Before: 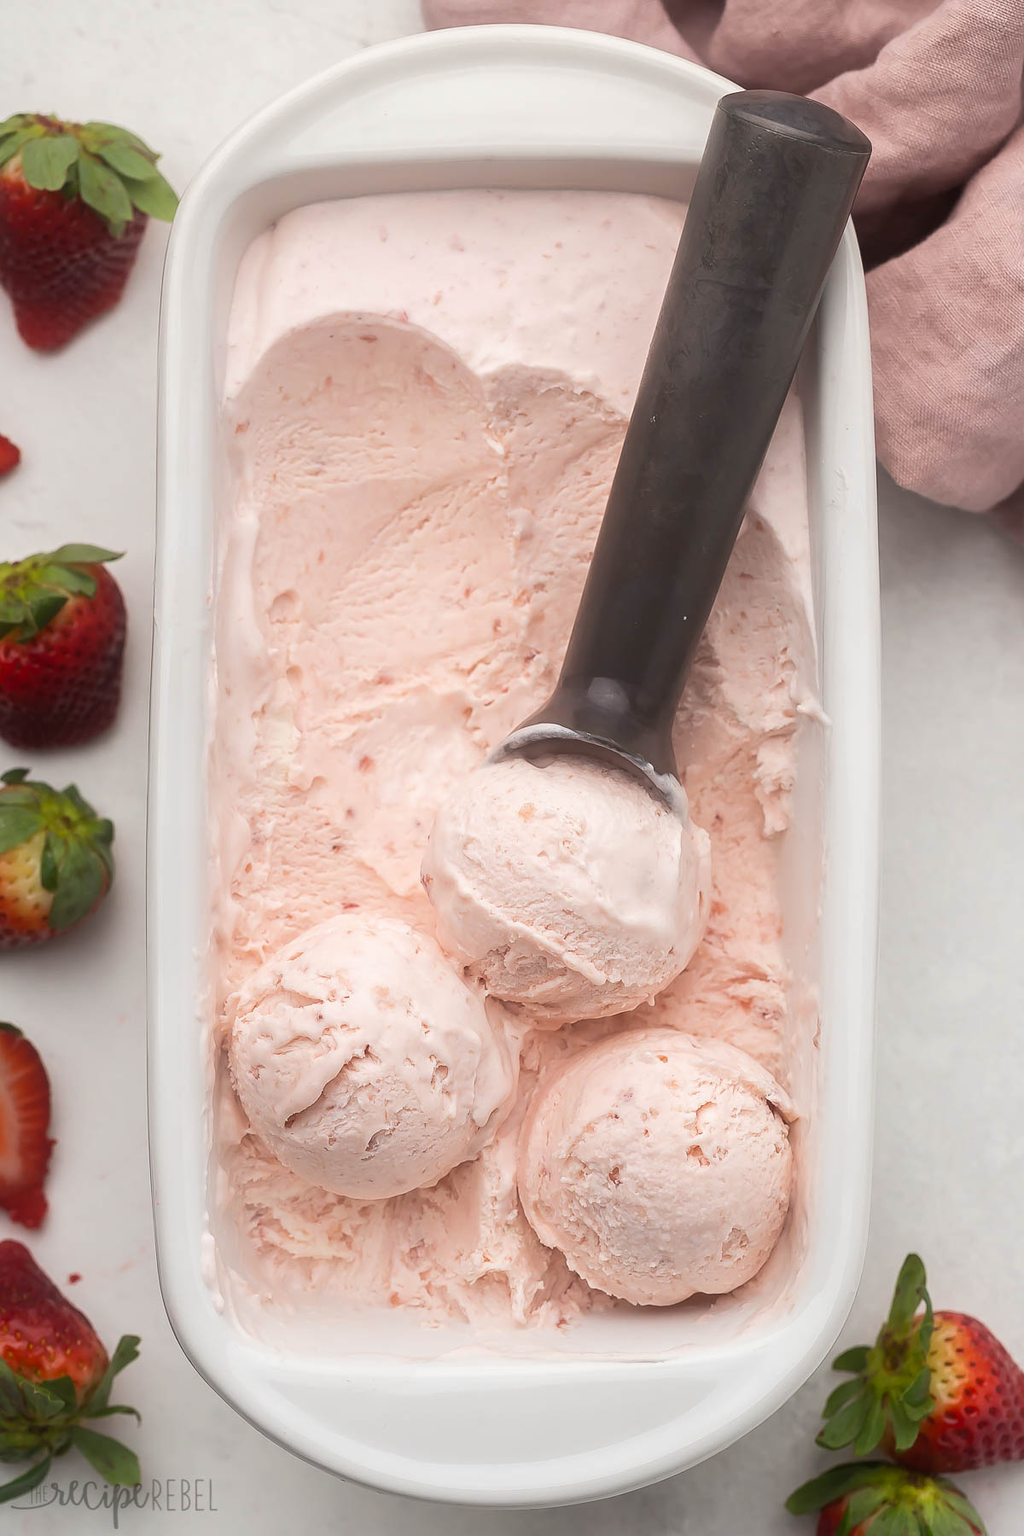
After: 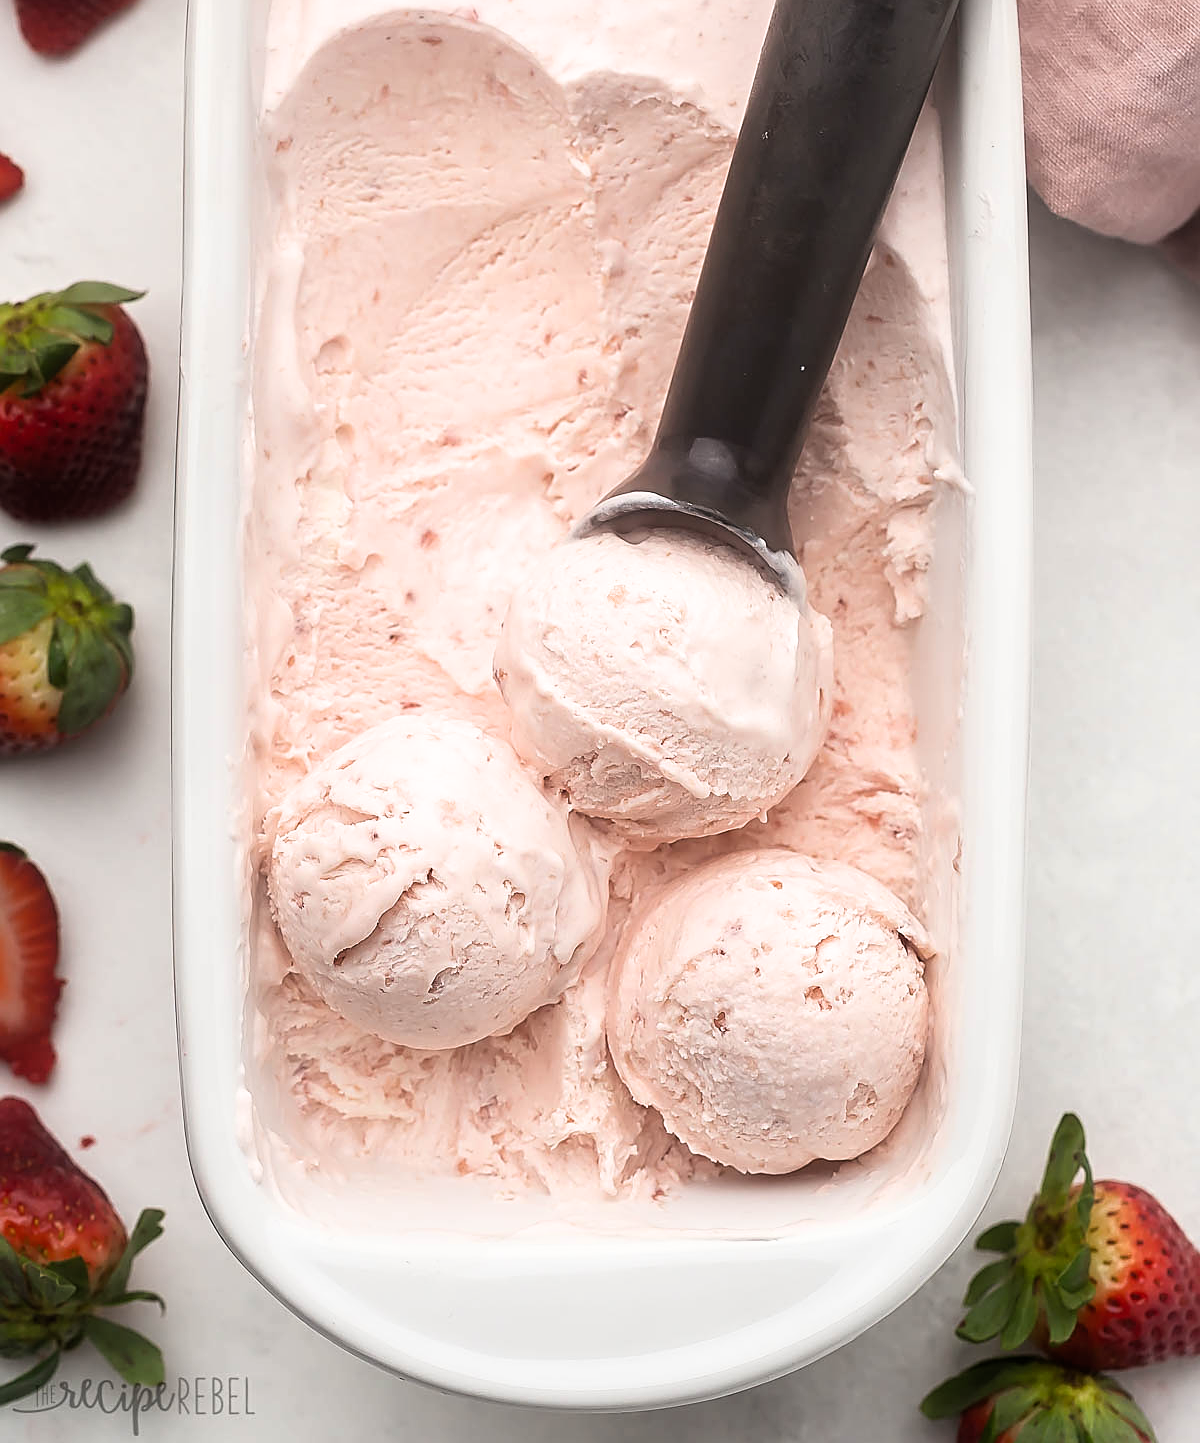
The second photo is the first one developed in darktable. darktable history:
filmic rgb: black relative exposure -8.02 EV, white relative exposure 2.45 EV, hardness 6.37, color science v6 (2022)
crop and rotate: top 19.826%
sharpen: on, module defaults
